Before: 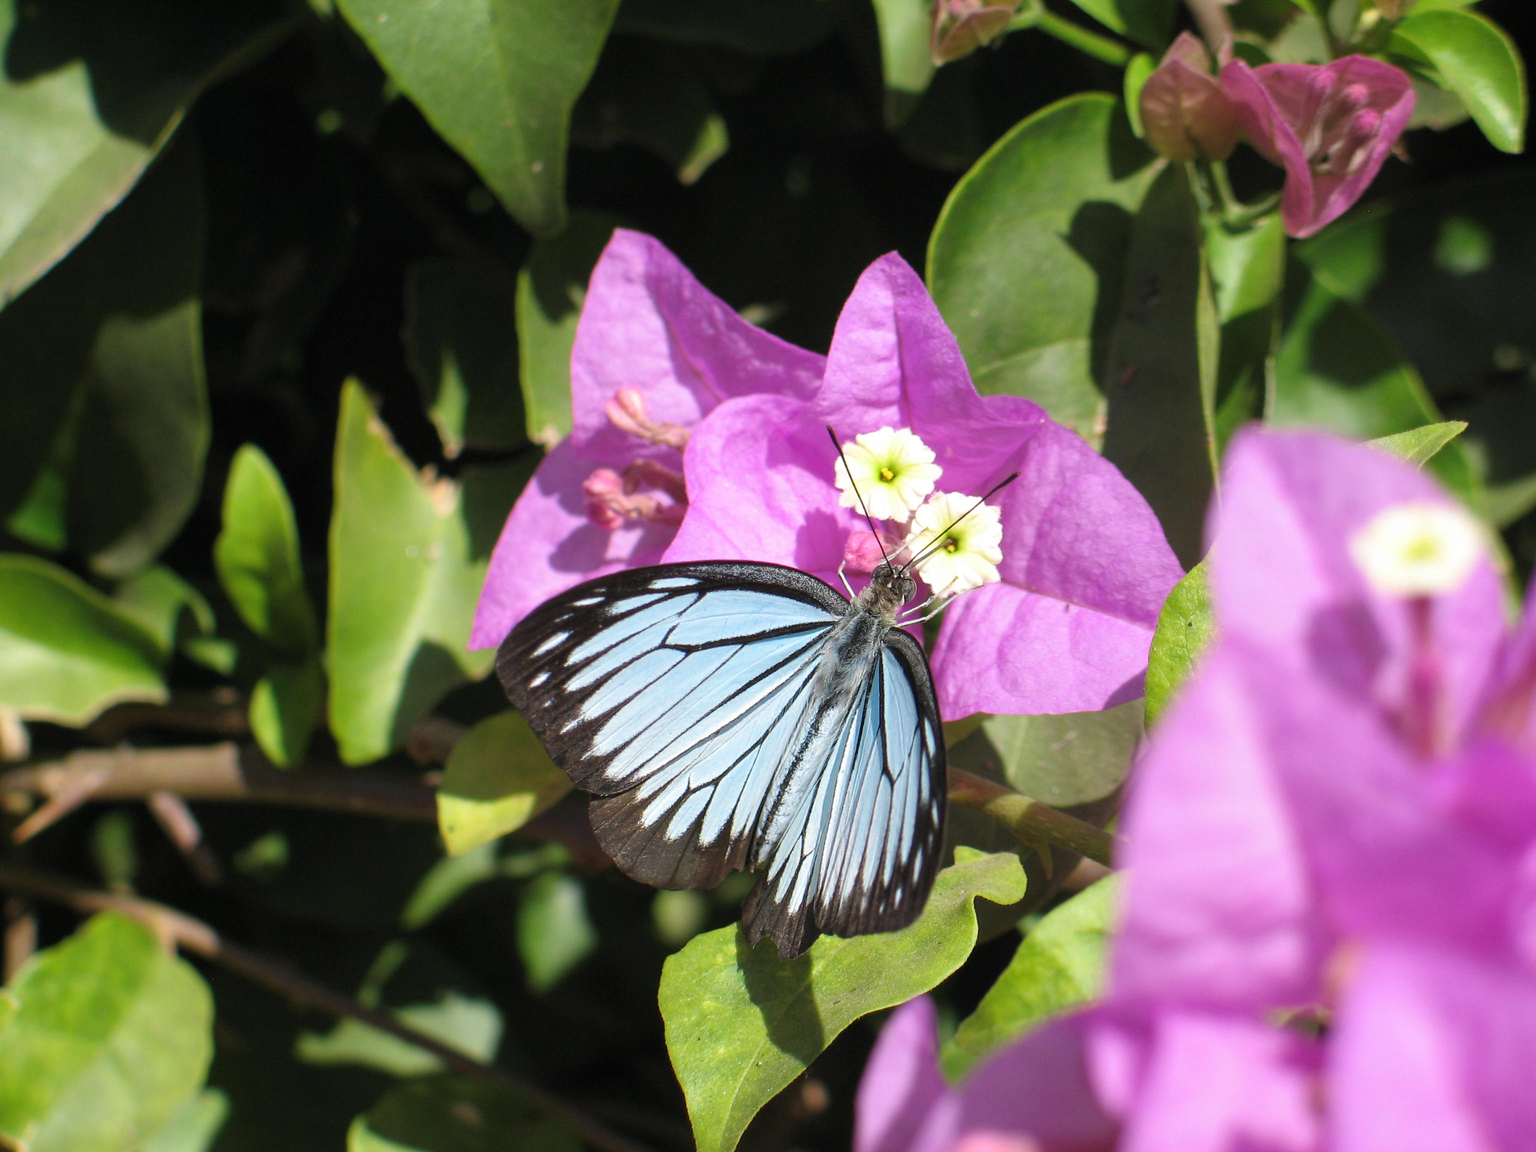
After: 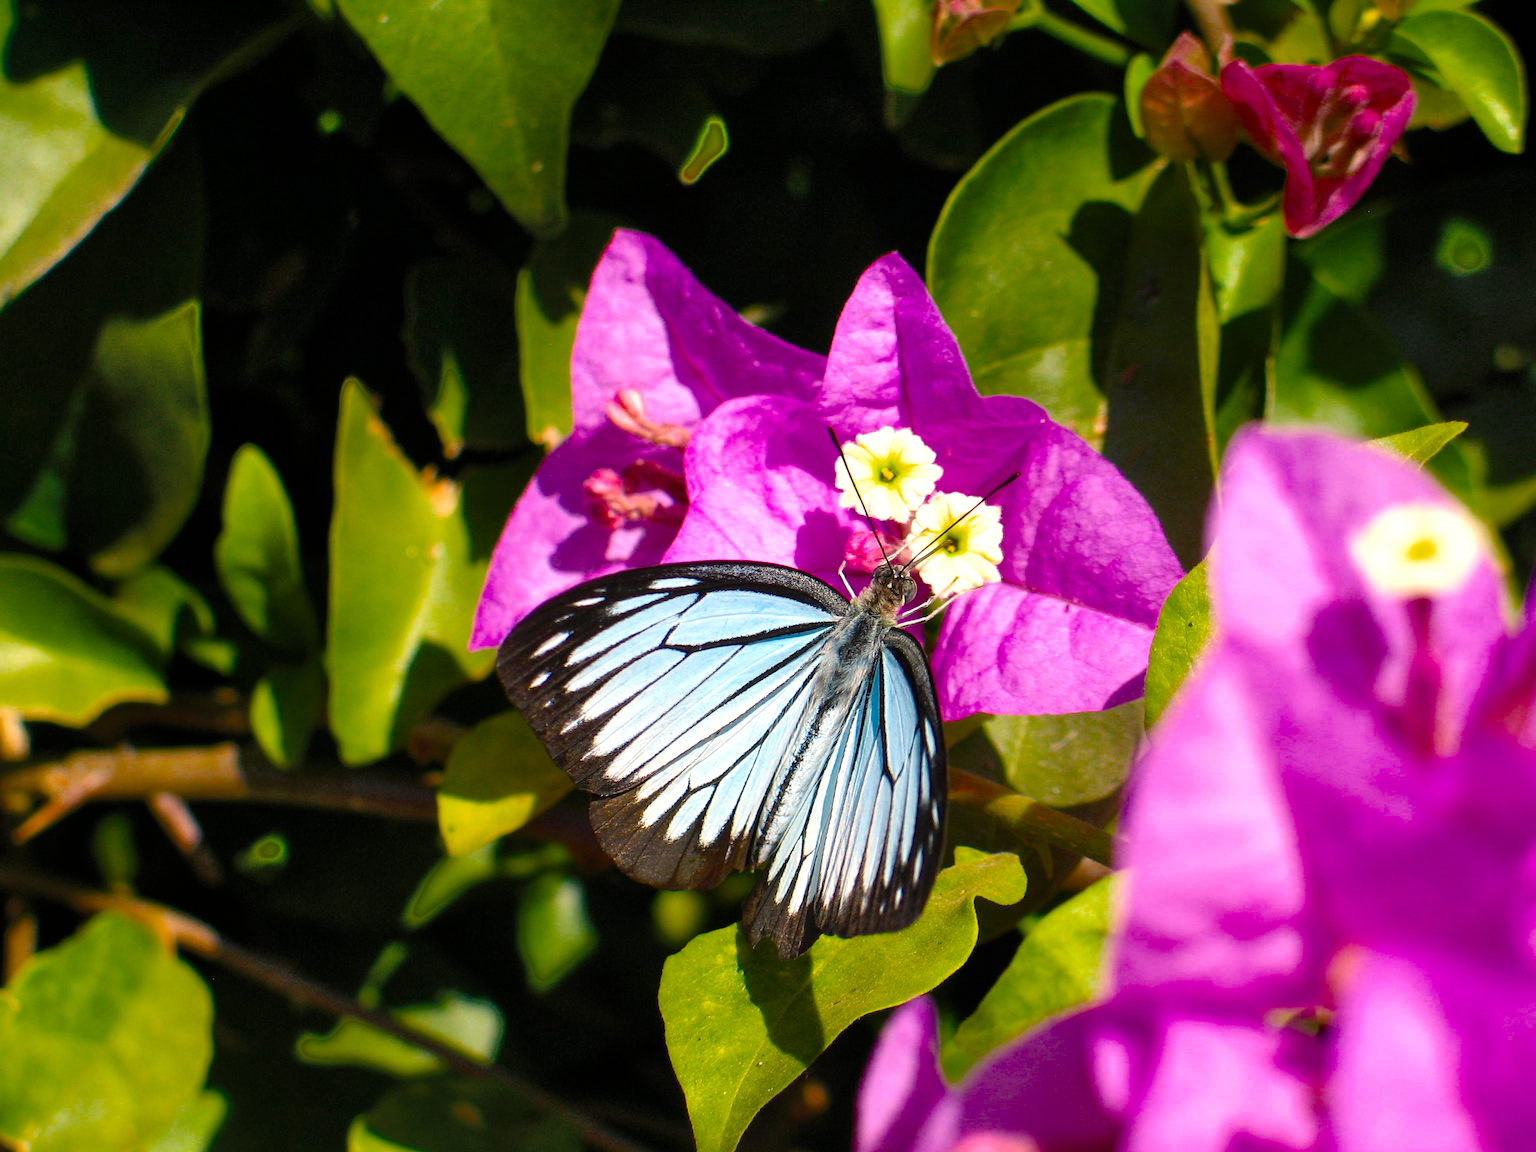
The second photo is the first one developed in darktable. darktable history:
shadows and highlights: shadows 62.66, white point adjustment 0.396, highlights -33.98, compress 84.18%
color balance rgb: highlights gain › chroma 3.001%, highlights gain › hue 60.01°, linear chroma grading › global chroma 15.325%, perceptual saturation grading › global saturation 30.978%, global vibrance 9.17%, contrast 14.705%, saturation formula JzAzBz (2021)
